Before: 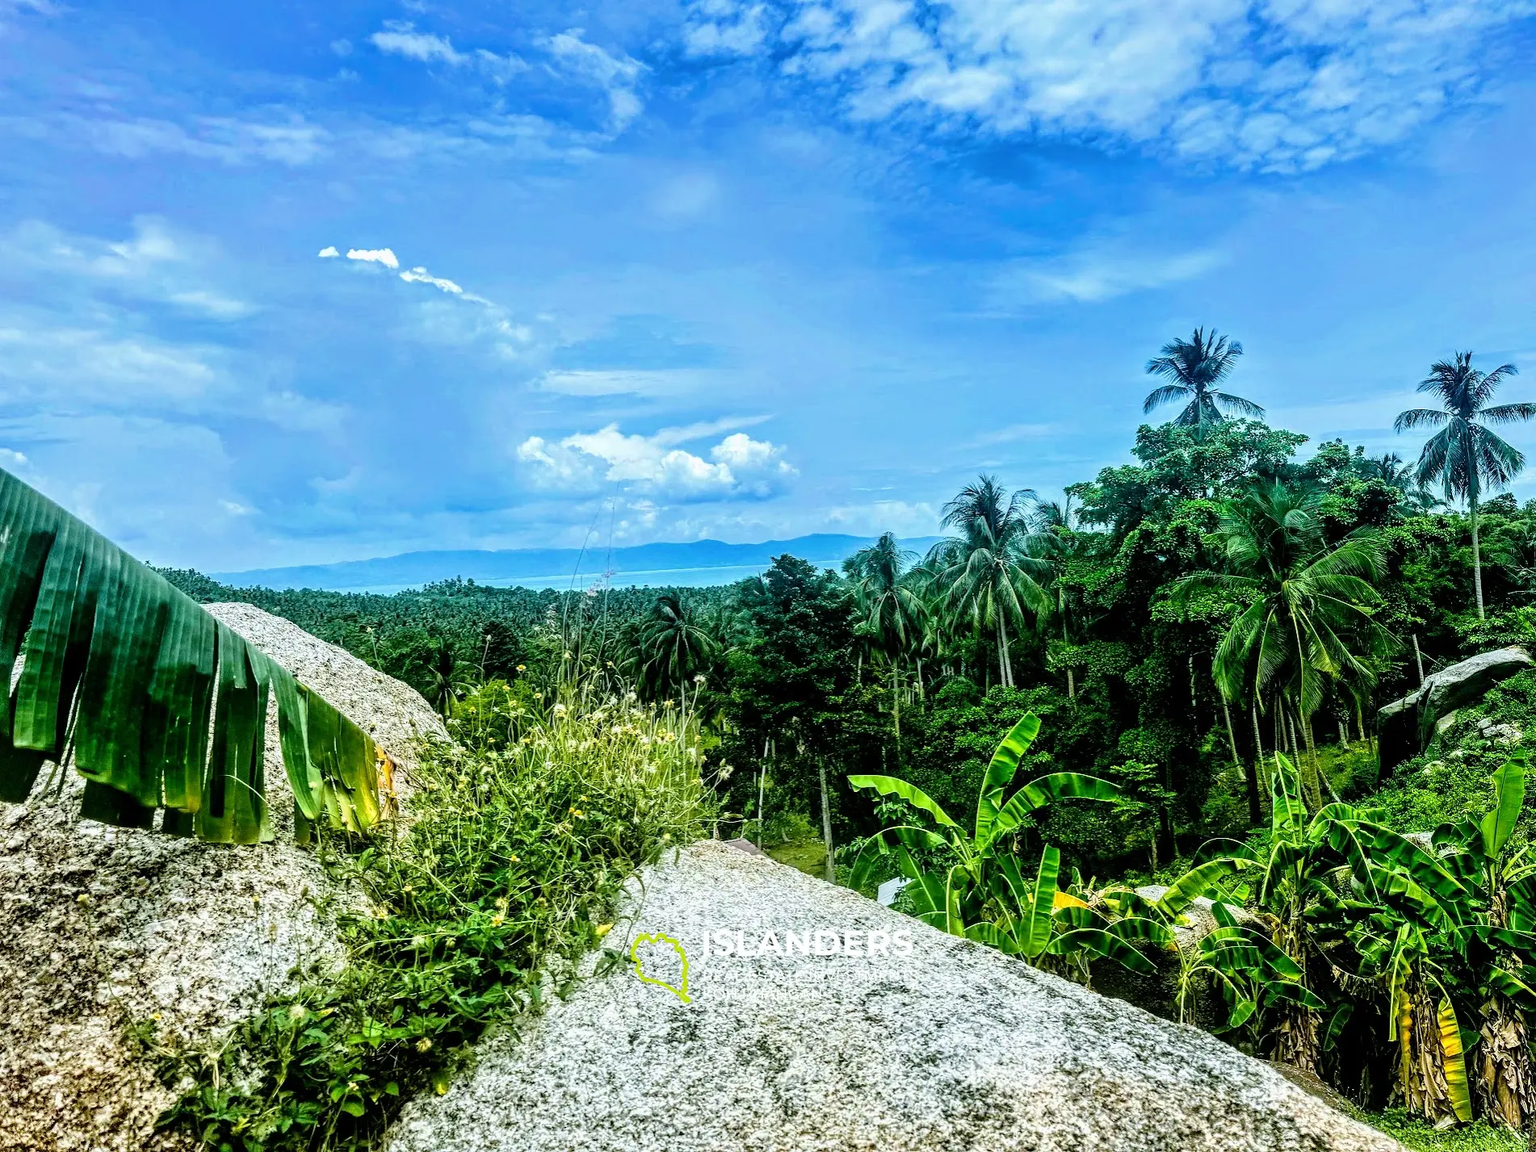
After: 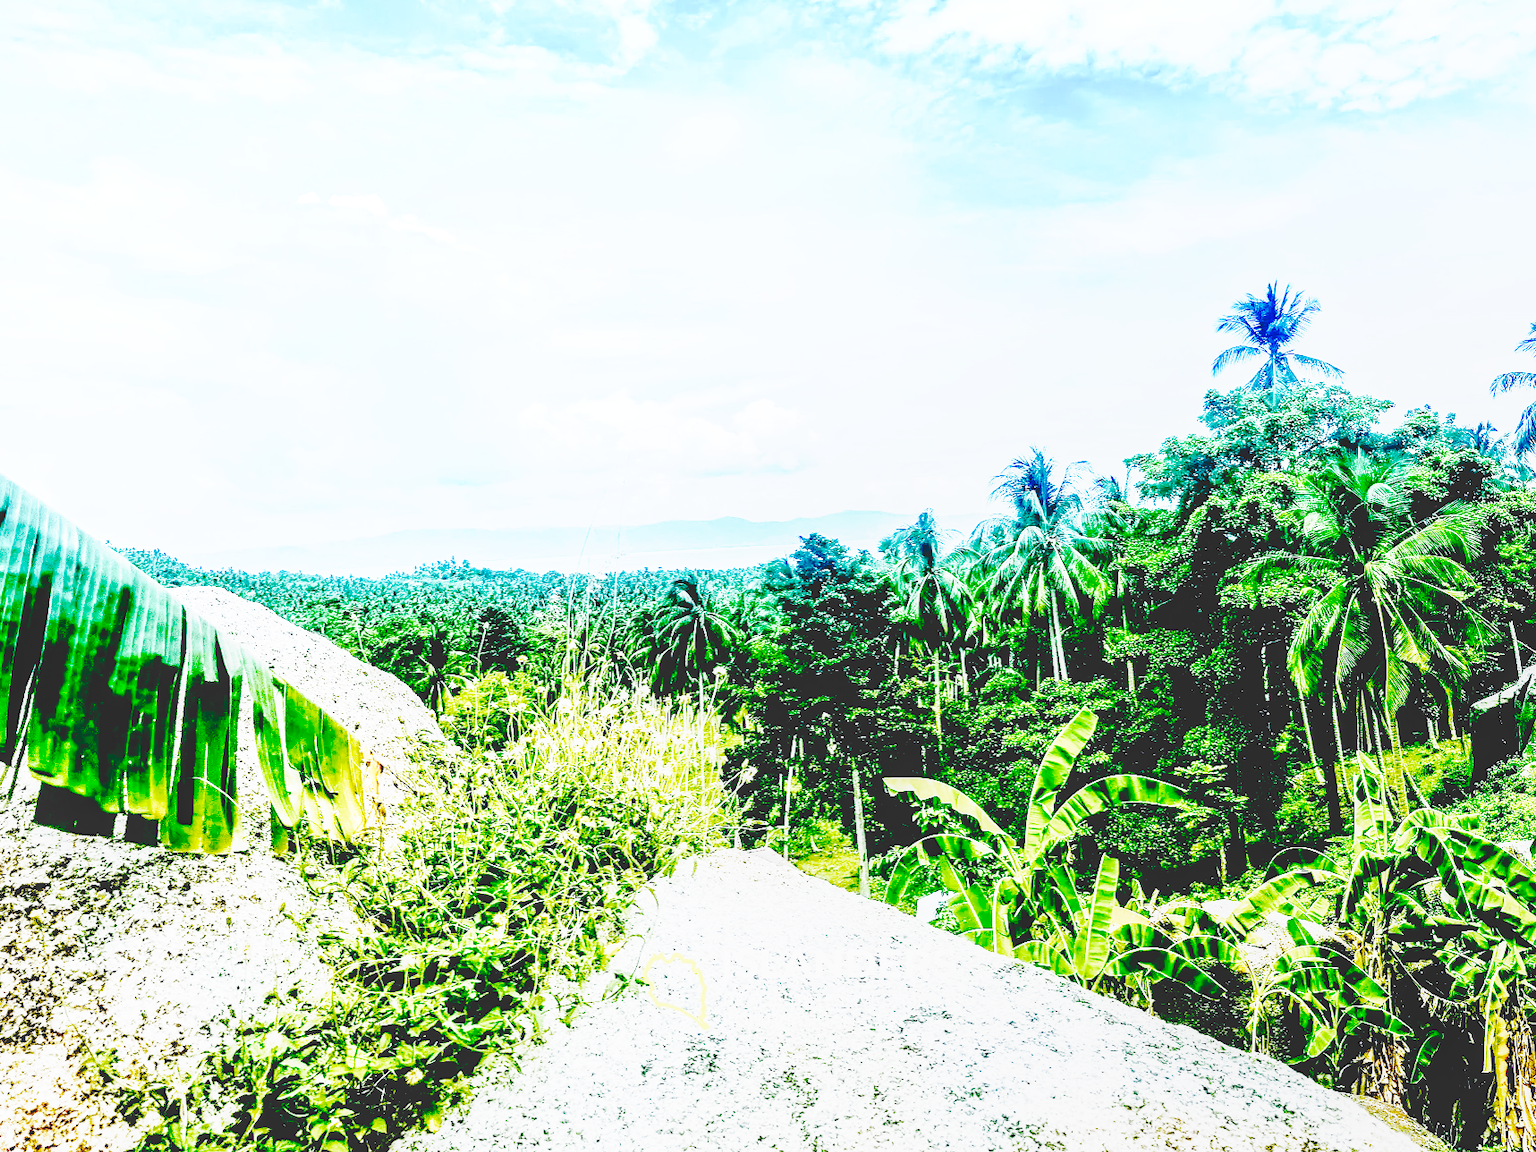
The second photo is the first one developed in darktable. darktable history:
exposure: black level correction 0, exposure 1.1 EV, compensate exposure bias true, compensate highlight preservation false
color balance rgb: perceptual saturation grading › global saturation 20%, perceptual saturation grading › highlights -25%, perceptual saturation grading › shadows 50%
crop: left 3.305%, top 6.436%, right 6.389%, bottom 3.258%
base curve: curves: ch0 [(0, 0) (0.007, 0.004) (0.027, 0.03) (0.046, 0.07) (0.207, 0.54) (0.442, 0.872) (0.673, 0.972) (1, 1)], preserve colors none
tone curve: curves: ch0 [(0, 0) (0.003, 0.117) (0.011, 0.115) (0.025, 0.116) (0.044, 0.116) (0.069, 0.112) (0.1, 0.113) (0.136, 0.127) (0.177, 0.148) (0.224, 0.191) (0.277, 0.249) (0.335, 0.363) (0.399, 0.479) (0.468, 0.589) (0.543, 0.664) (0.623, 0.733) (0.709, 0.799) (0.801, 0.852) (0.898, 0.914) (1, 1)], preserve colors none
white balance: red 1.004, blue 1.096
local contrast: detail 110%
